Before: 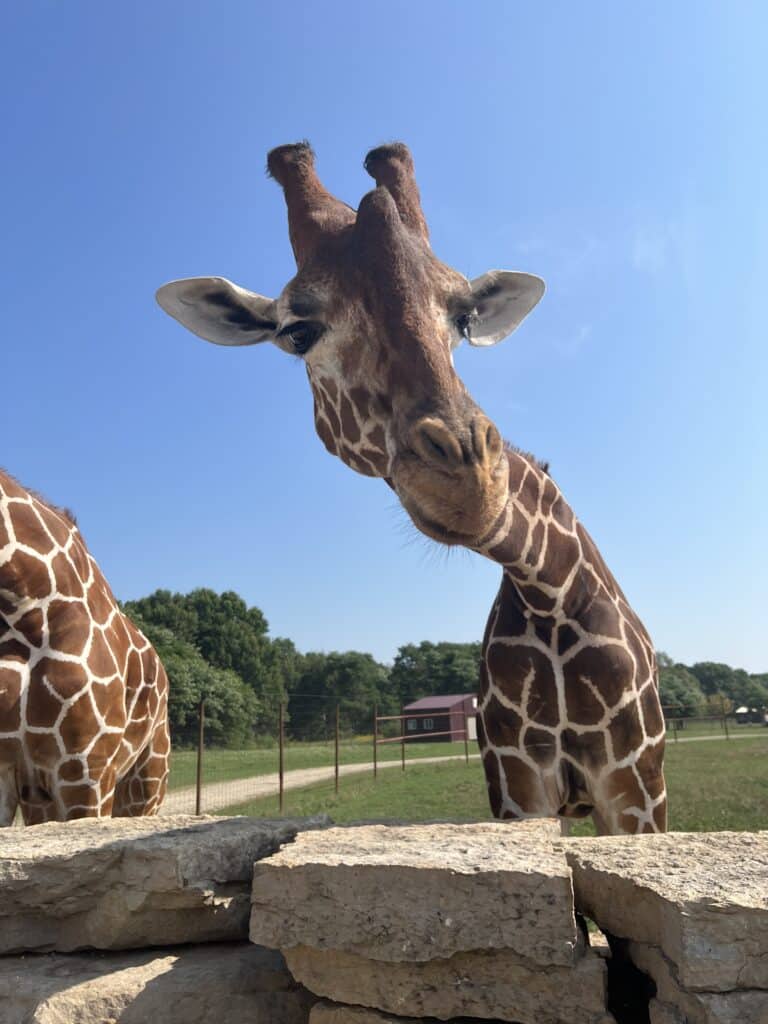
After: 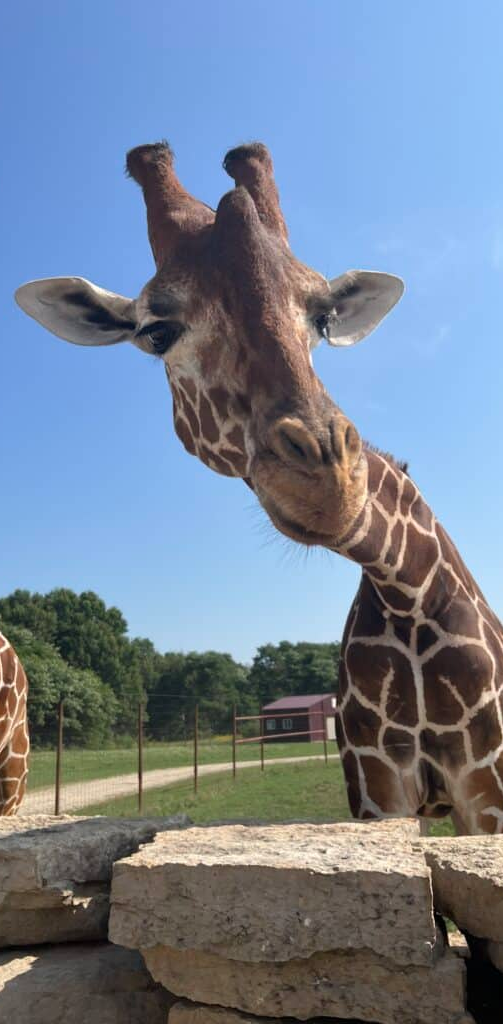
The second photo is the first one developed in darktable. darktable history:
crop and rotate: left 18.466%, right 15.967%
color balance rgb: perceptual saturation grading › global saturation 0.877%
contrast brightness saturation: saturation -0.07
